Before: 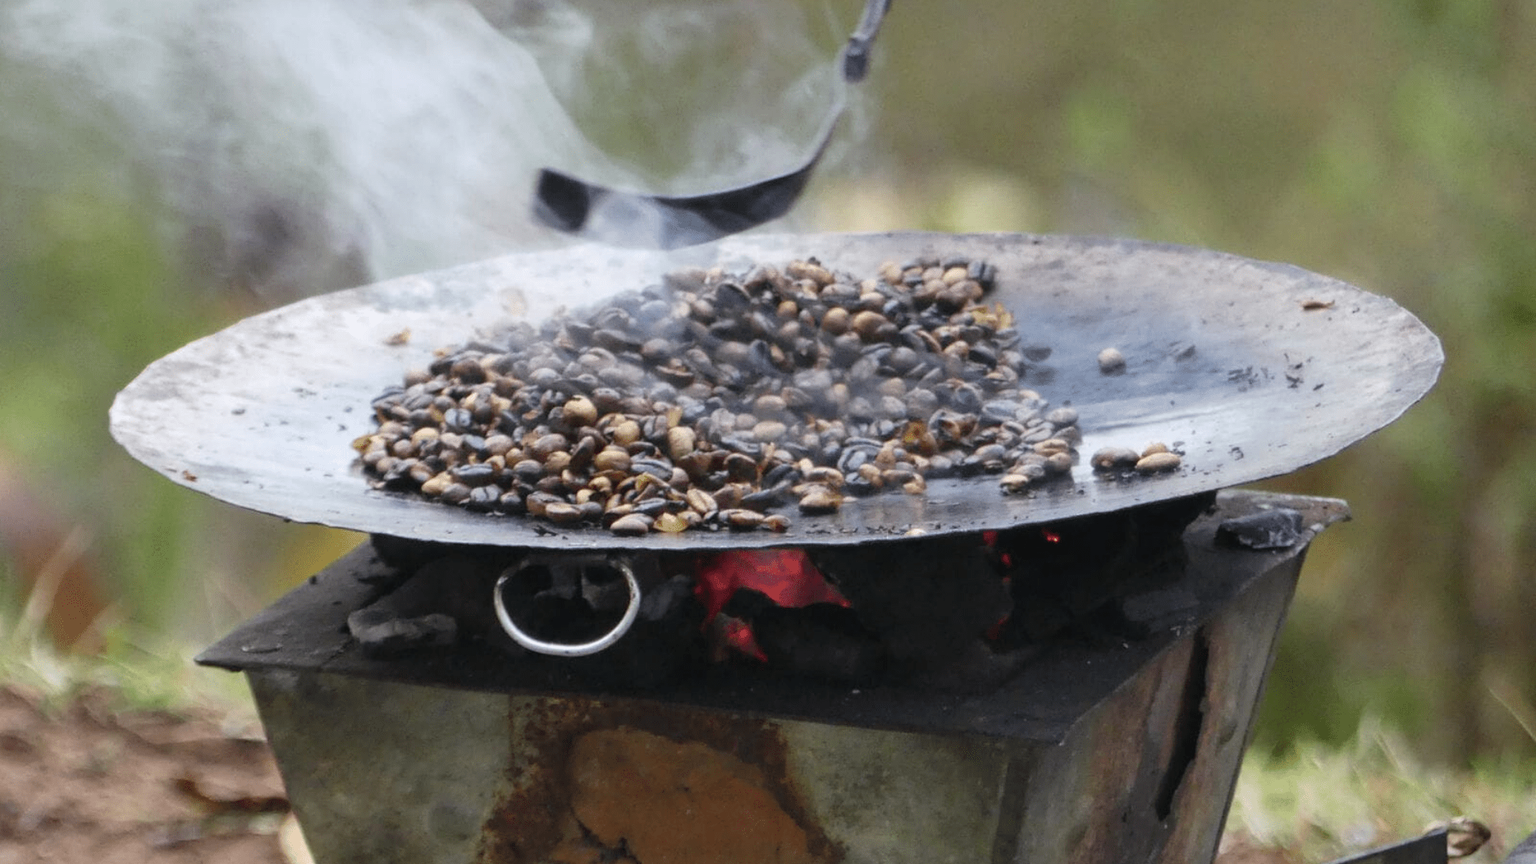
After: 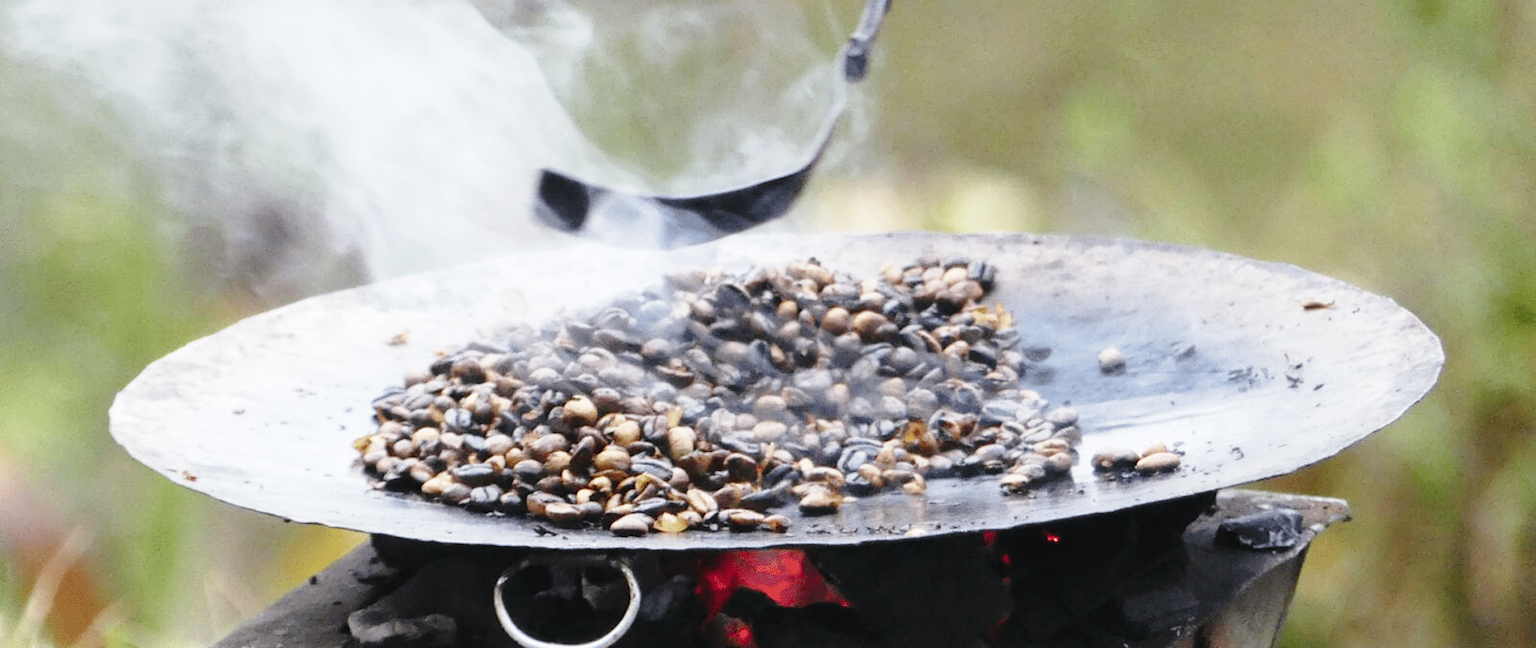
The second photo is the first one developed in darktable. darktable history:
base curve: curves: ch0 [(0, 0) (0.028, 0.03) (0.121, 0.232) (0.46, 0.748) (0.859, 0.968) (1, 1)], preserve colors none
crop: bottom 24.967%
